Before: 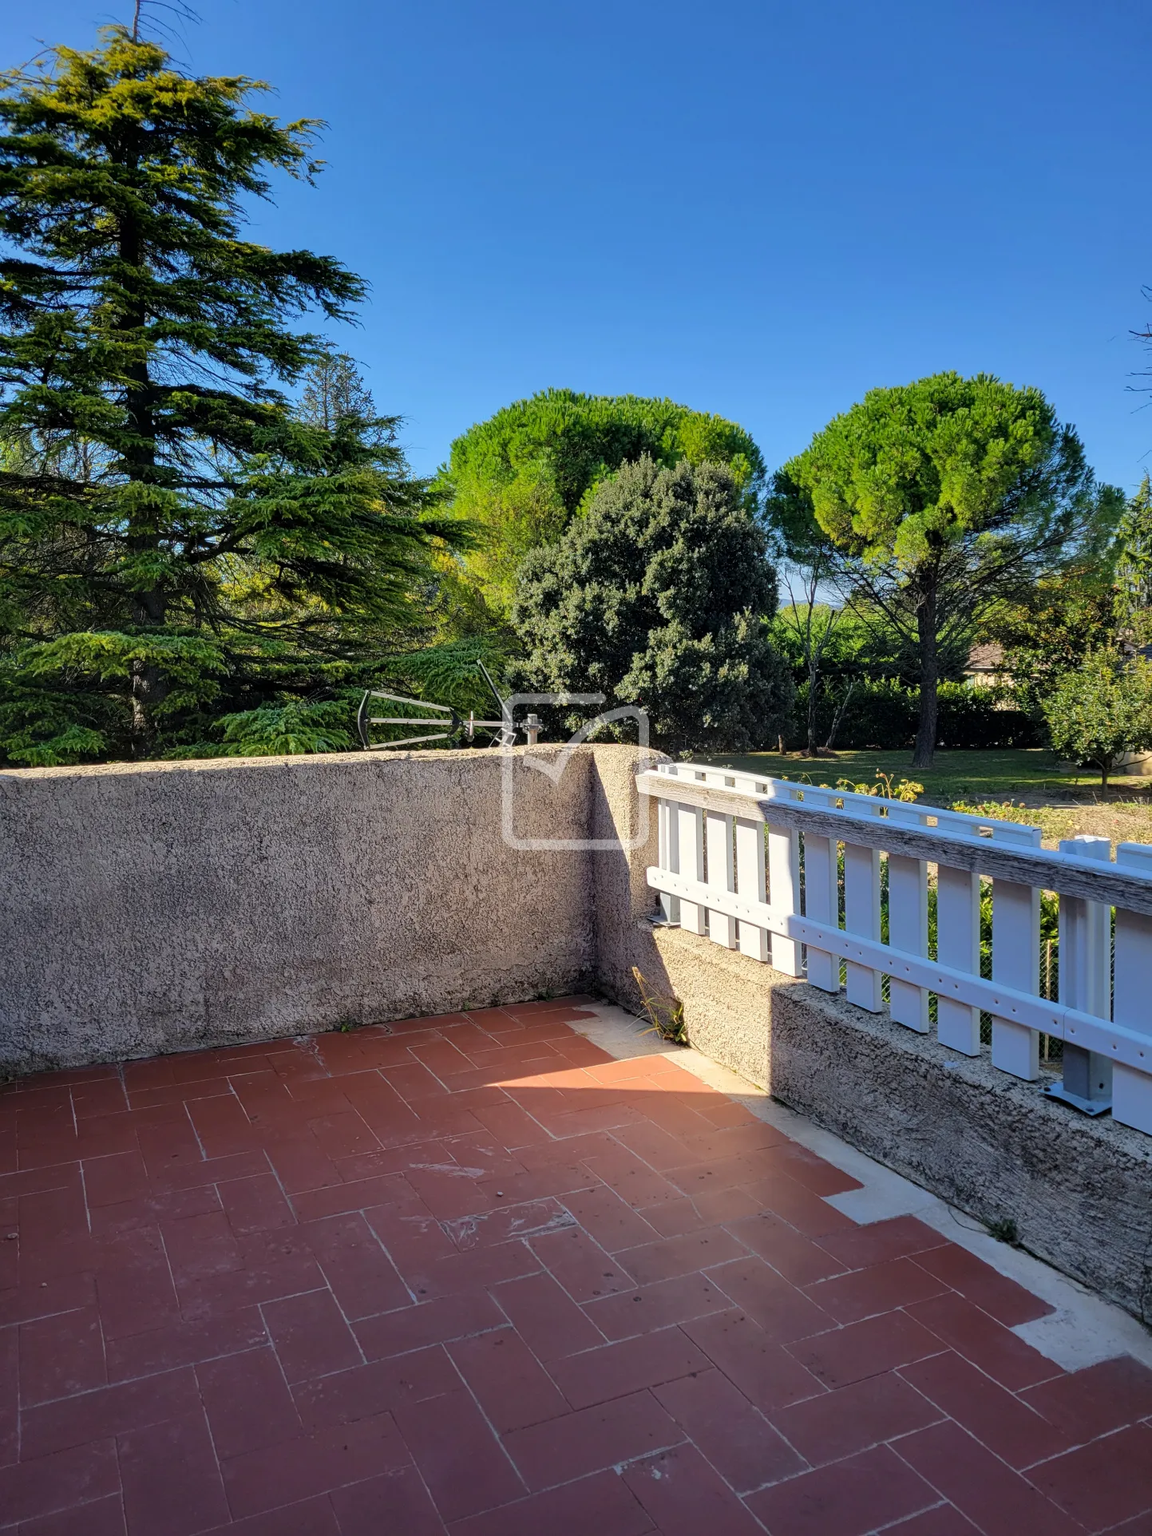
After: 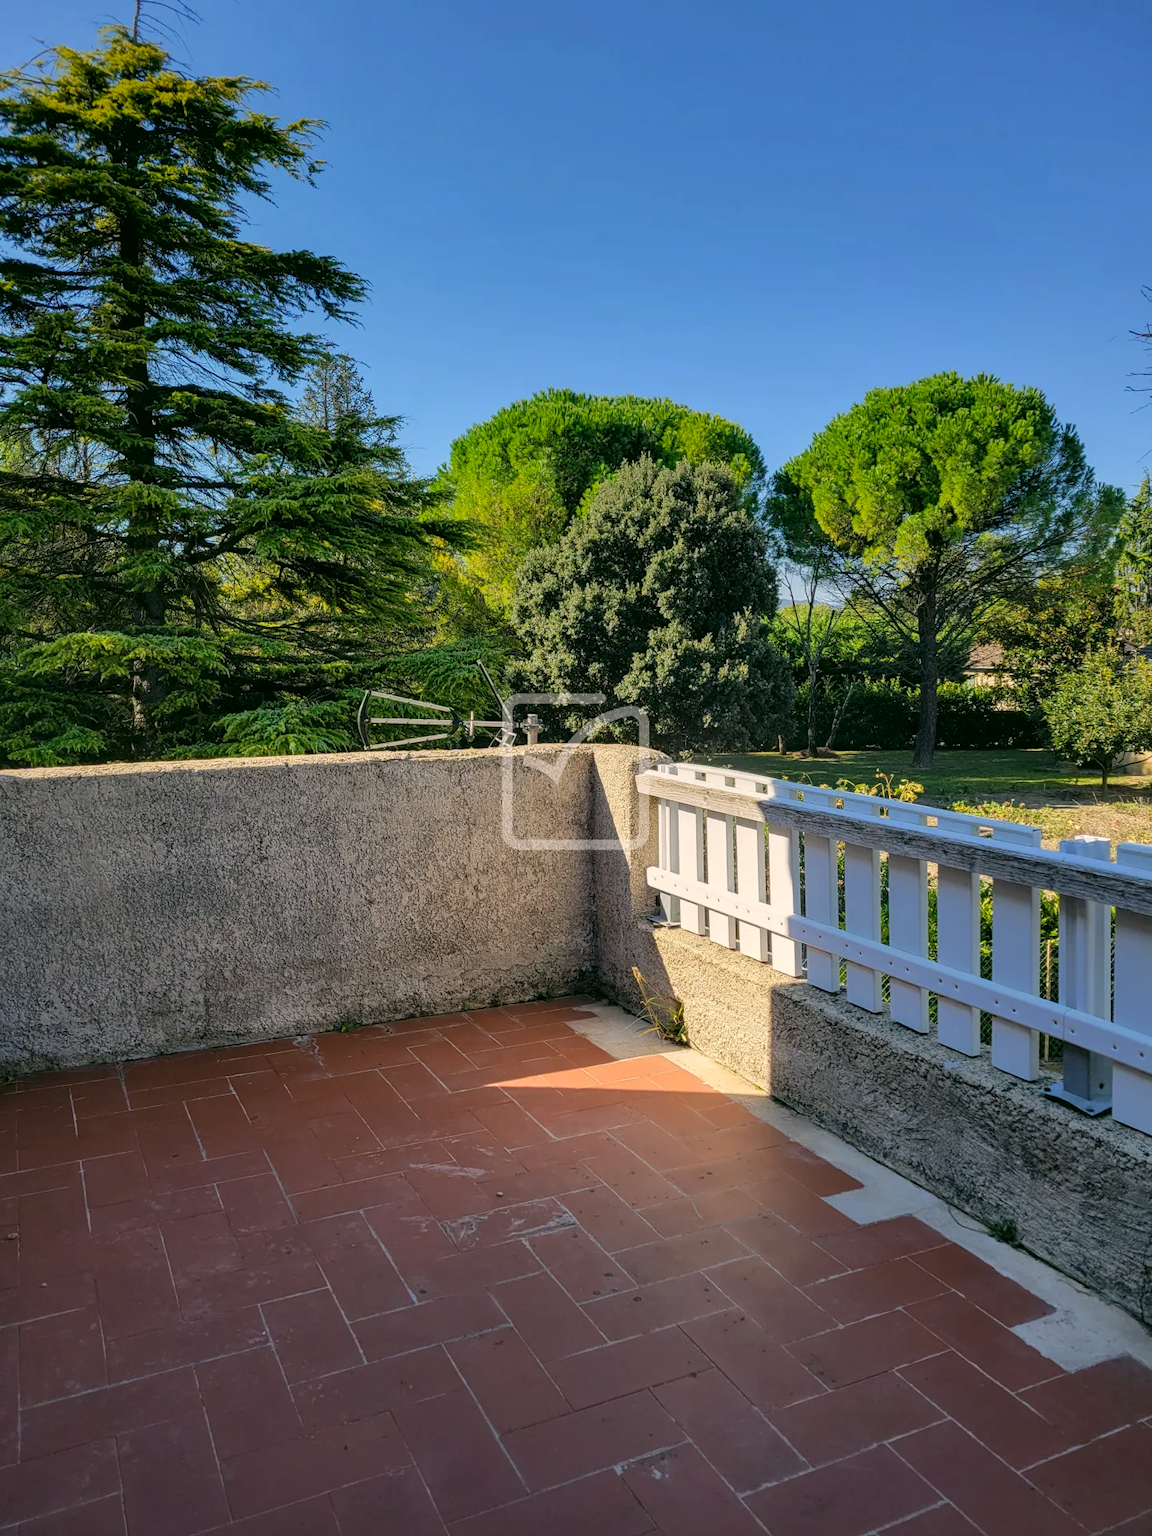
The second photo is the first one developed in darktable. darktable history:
color correction: highlights a* 4.33, highlights b* 4.94, shadows a* -6.9, shadows b* 4.91
local contrast: detail 110%
